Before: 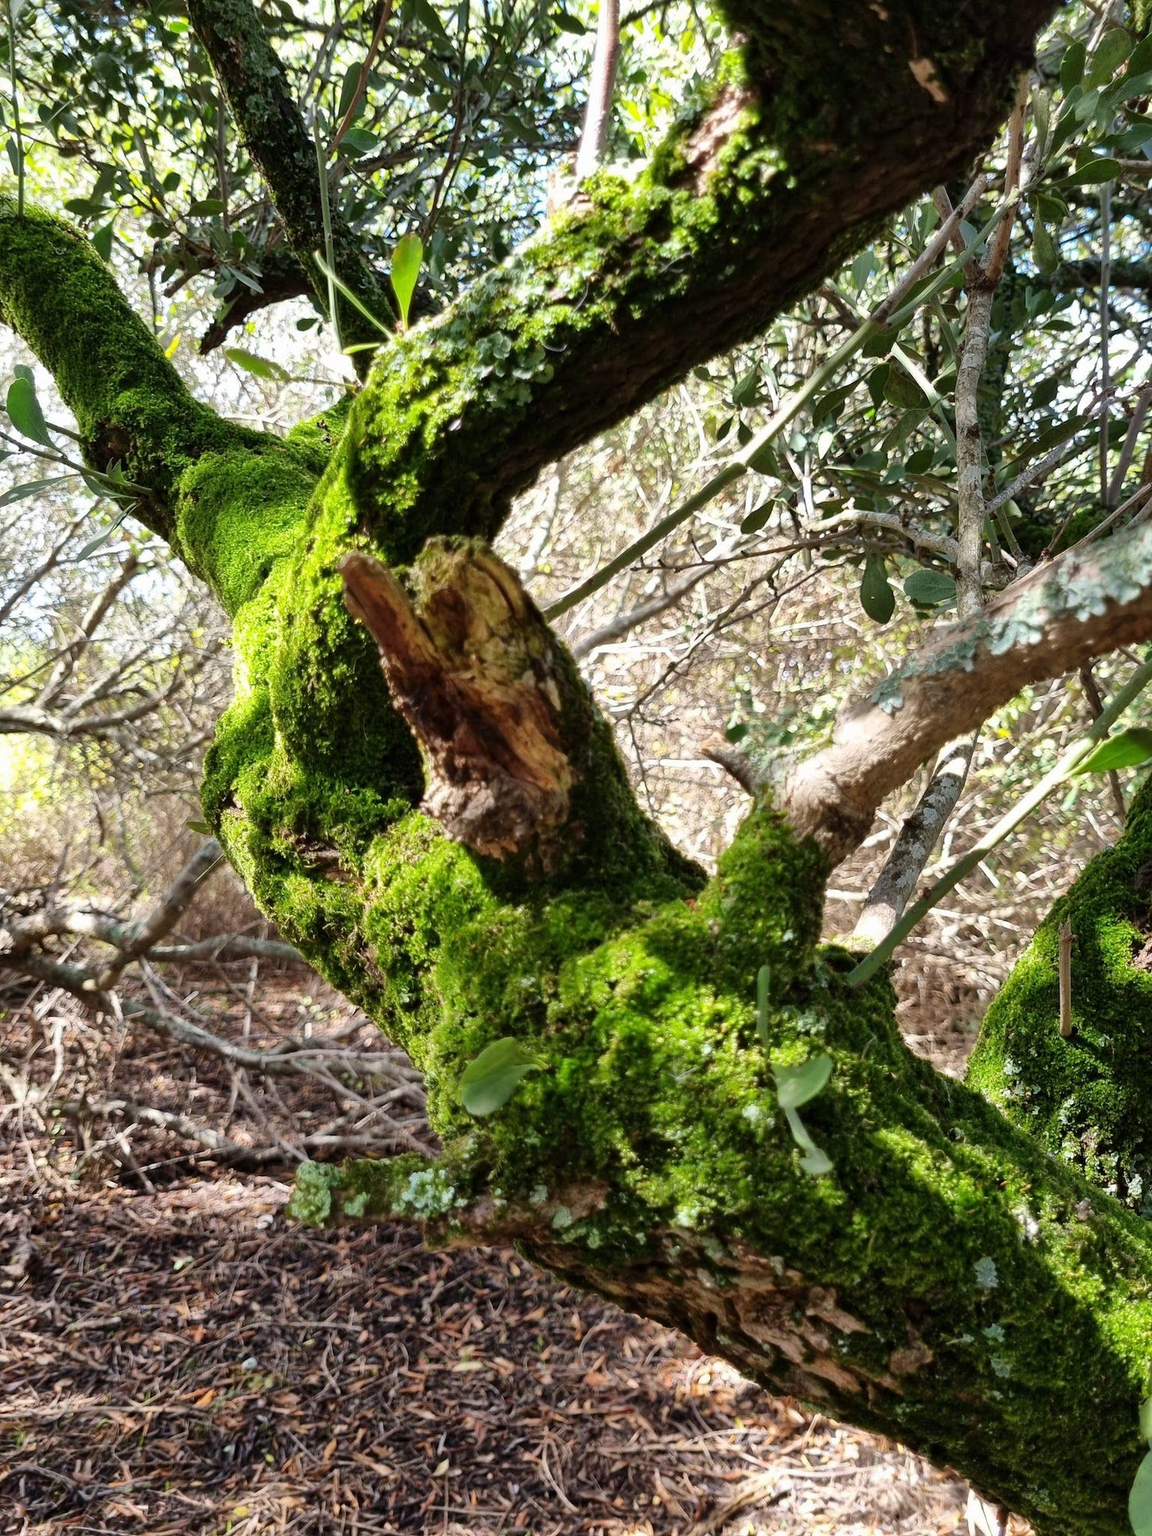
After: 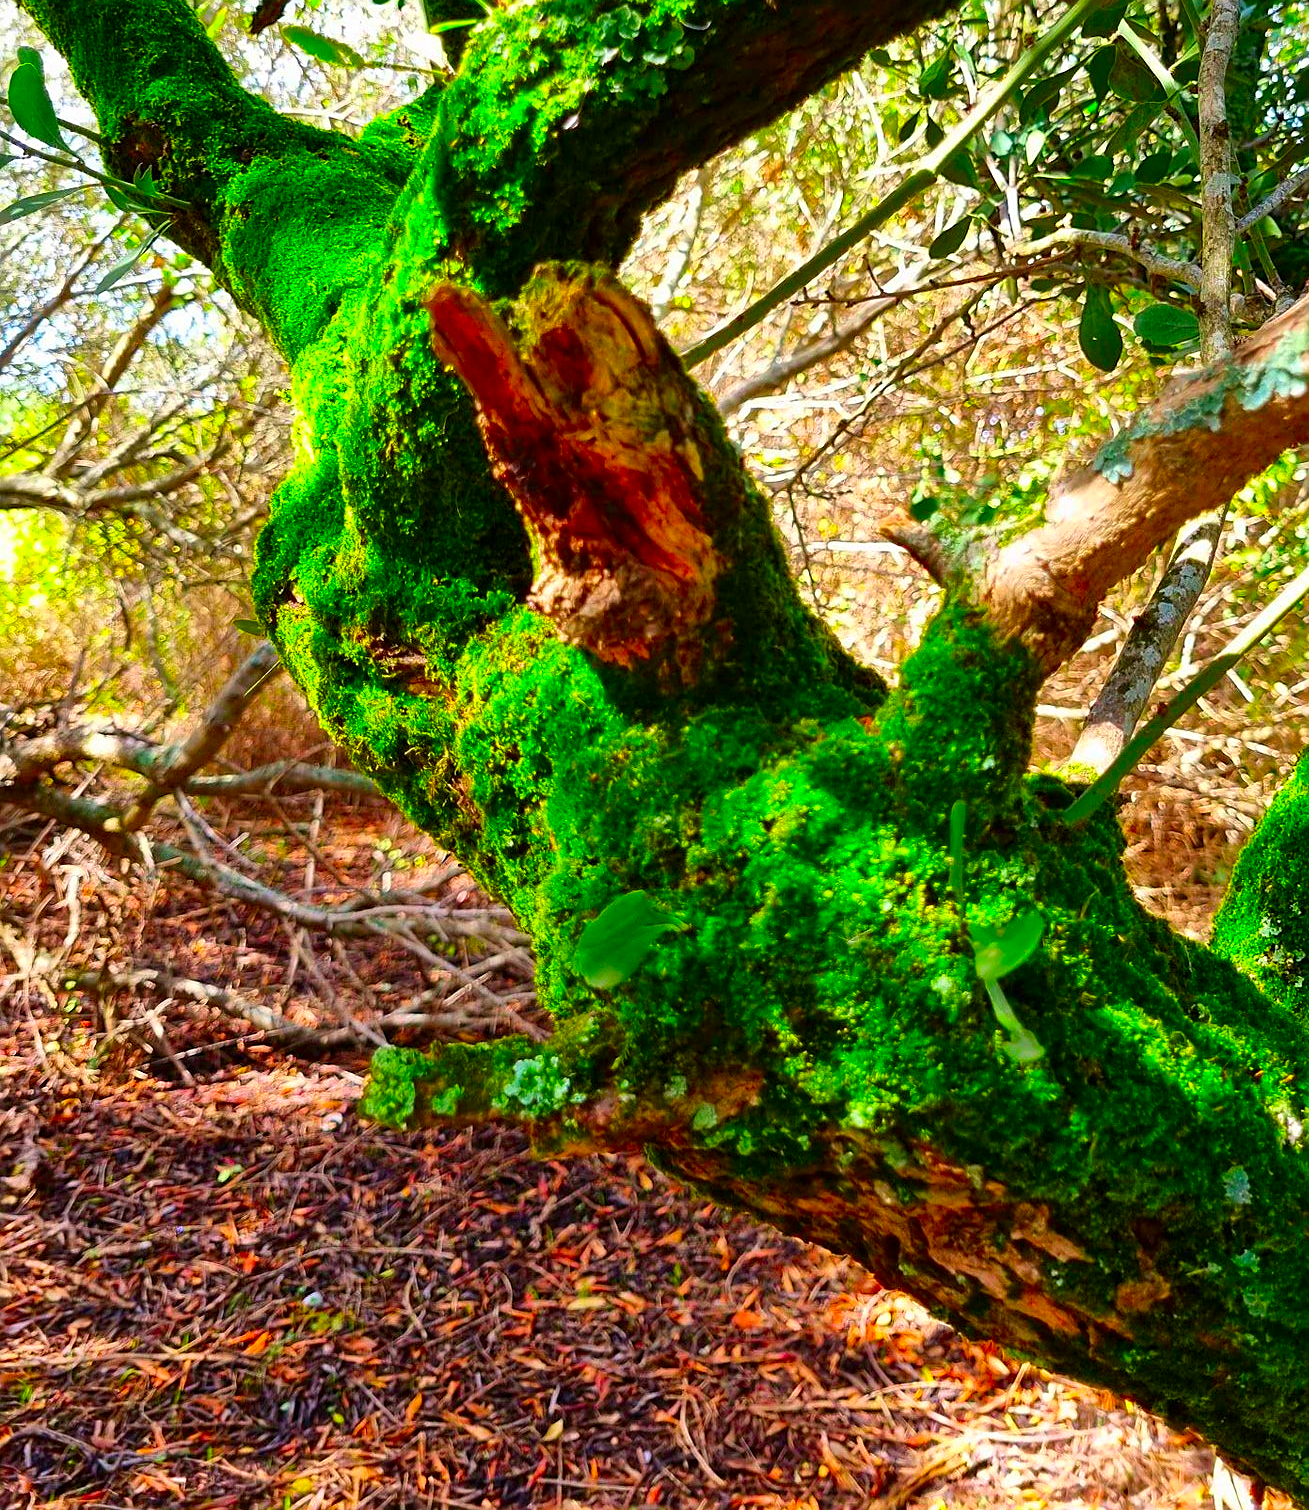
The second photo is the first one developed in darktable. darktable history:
crop: top 21.364%, right 9.383%, bottom 0.26%
color correction: highlights b* 0.044, saturation 2.99
sharpen: on, module defaults
